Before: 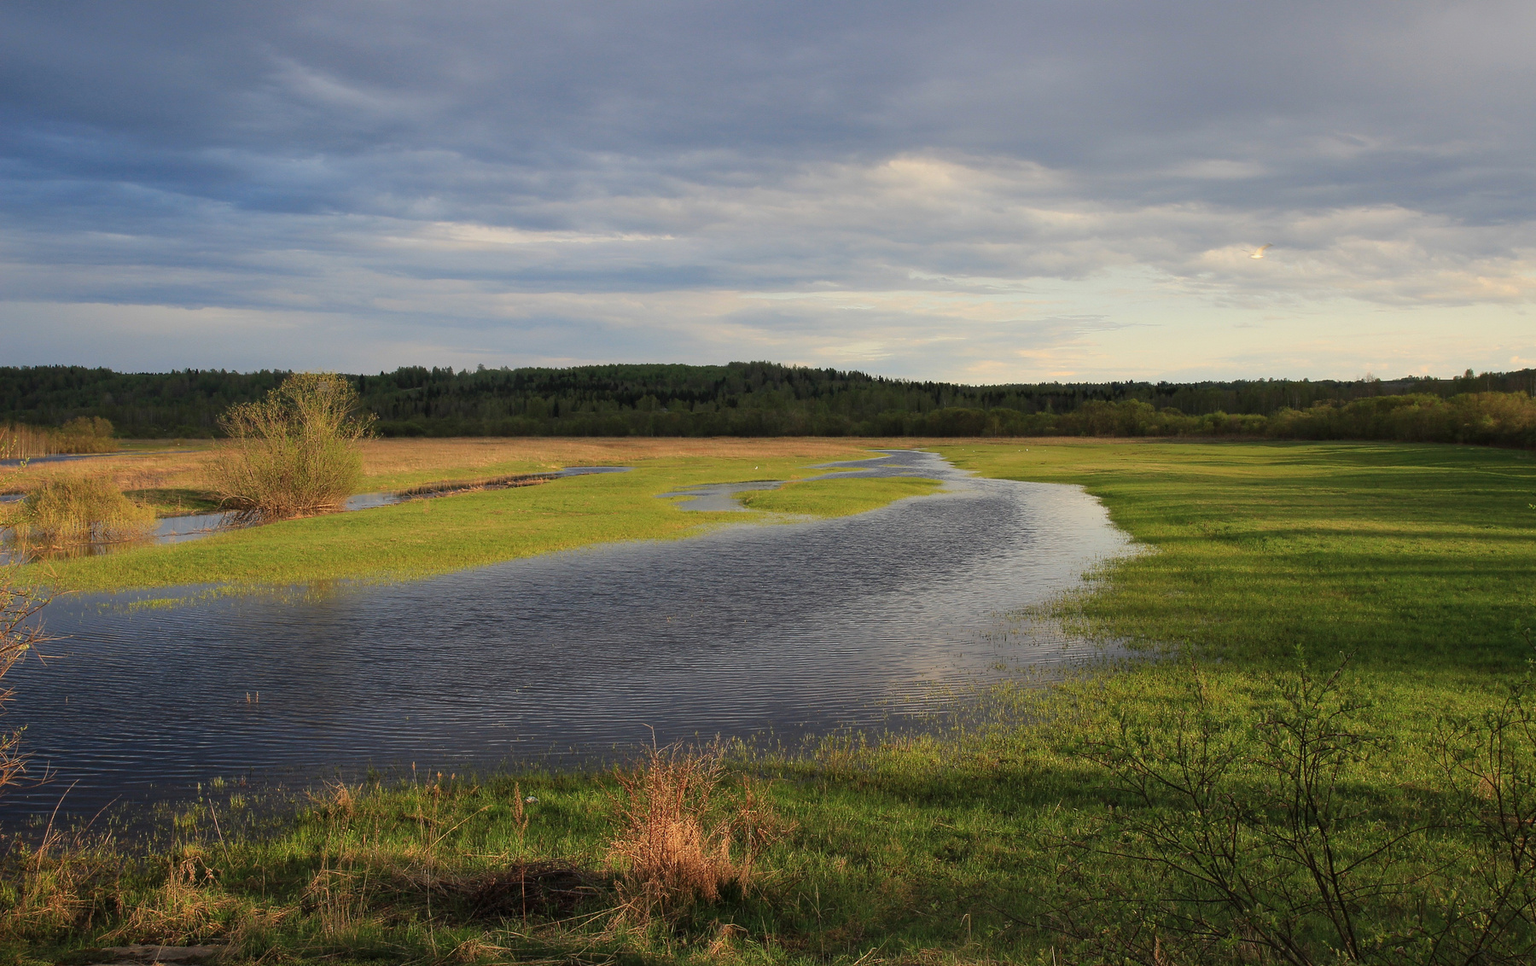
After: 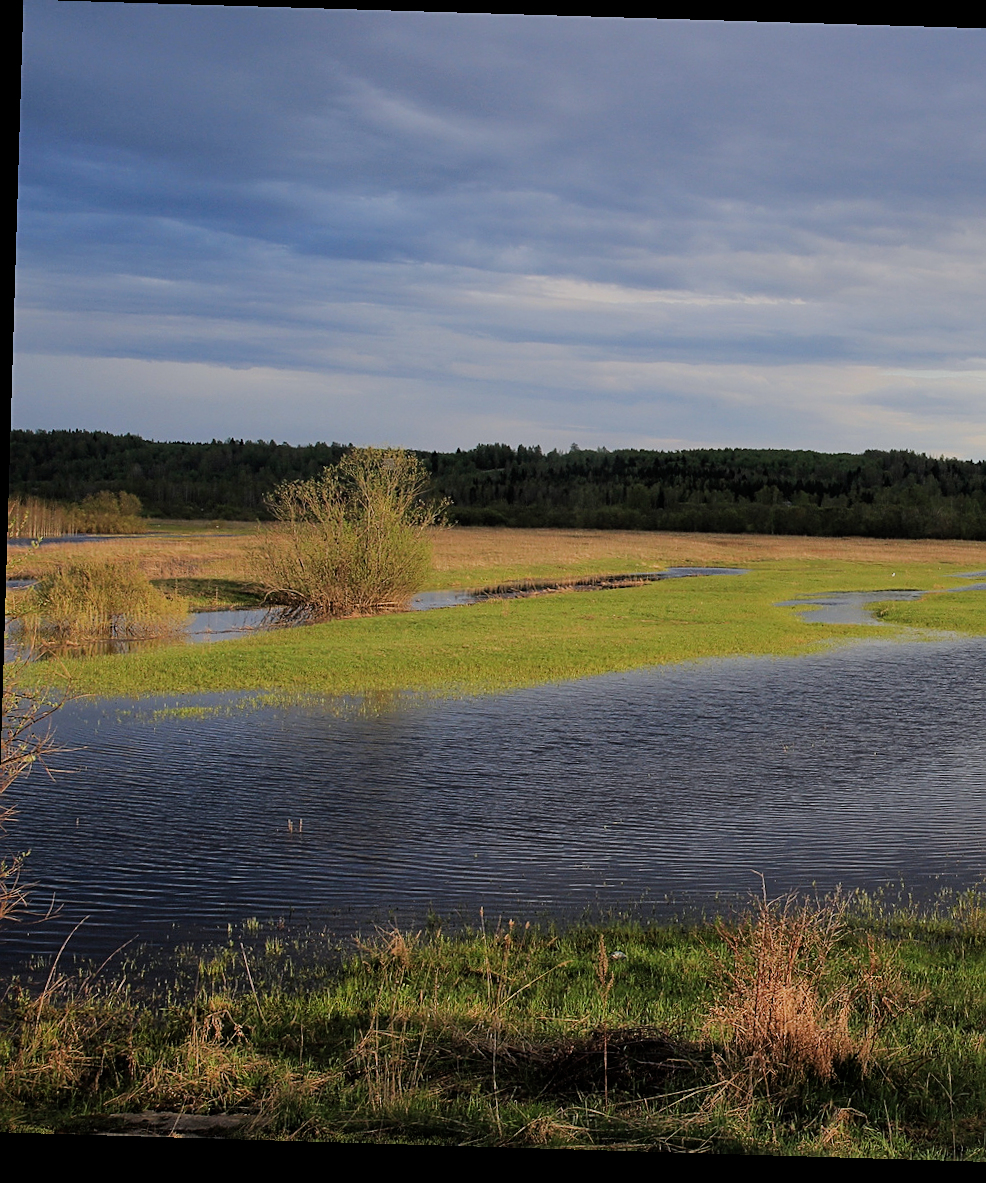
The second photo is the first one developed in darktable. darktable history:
rotate and perspective: rotation 1.72°, automatic cropping off
crop: left 0.587%, right 45.588%, bottom 0.086%
sharpen: on, module defaults
white balance: red 0.984, blue 1.059
filmic rgb: black relative exposure -7.65 EV, white relative exposure 4.56 EV, hardness 3.61, contrast 1.05
